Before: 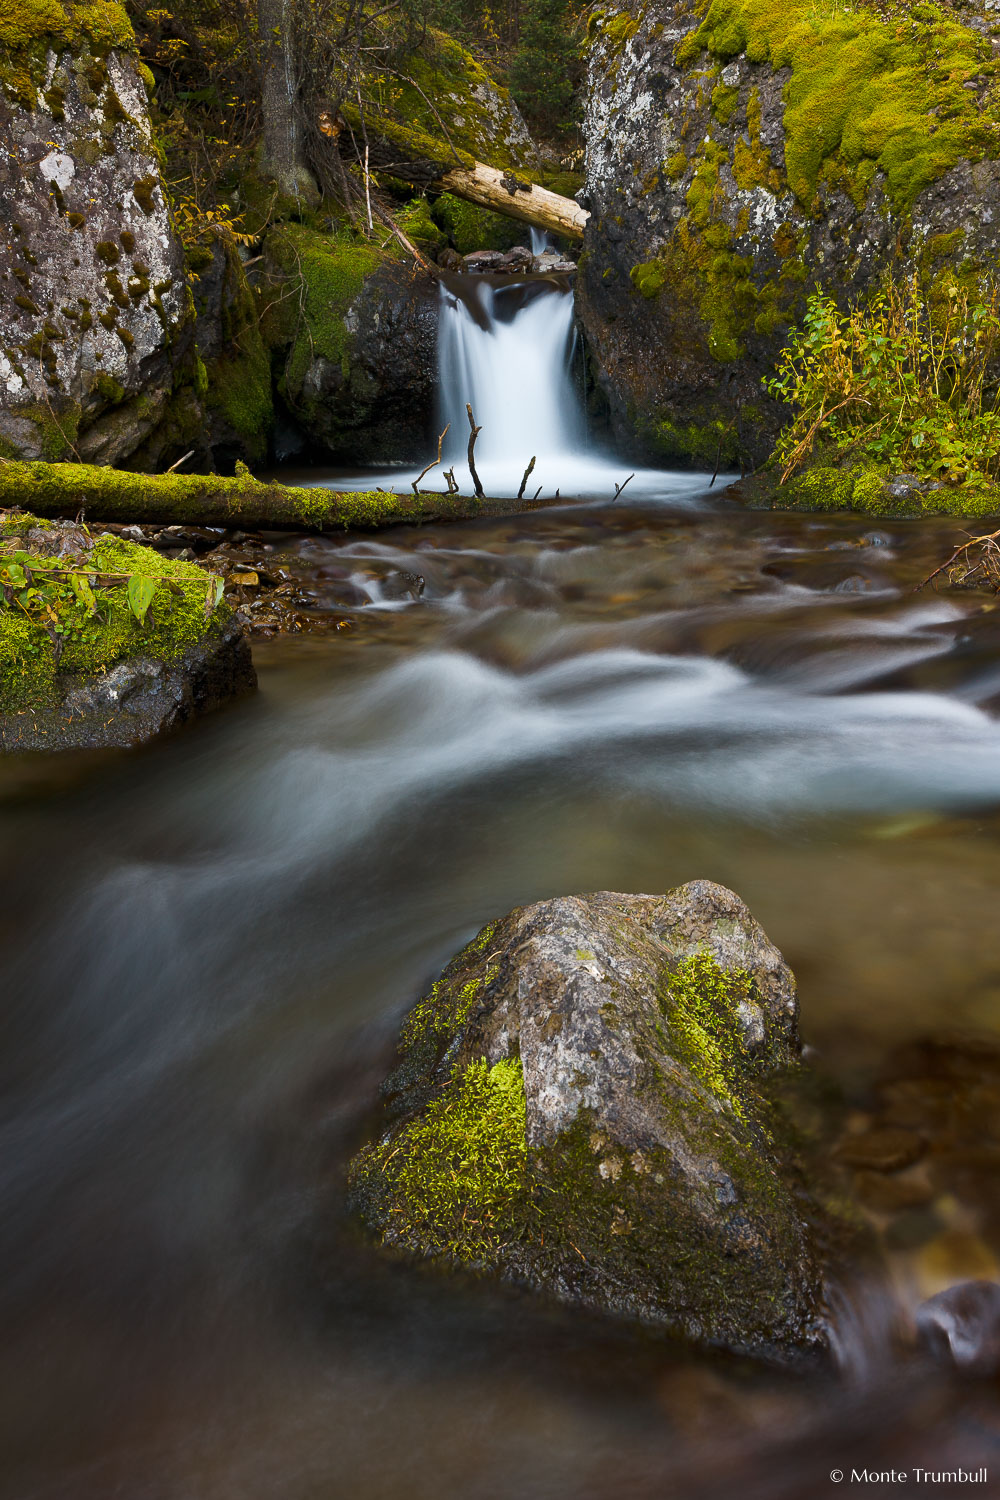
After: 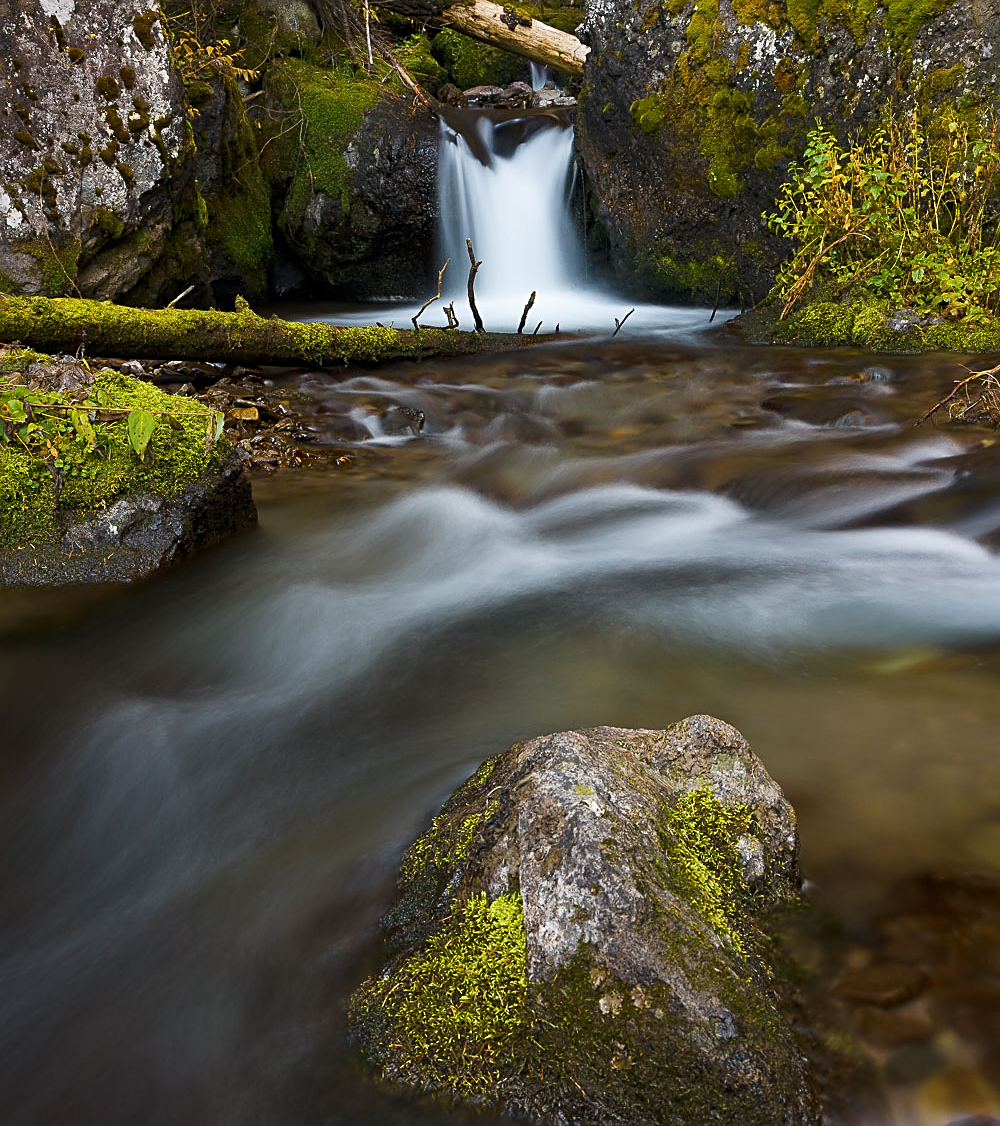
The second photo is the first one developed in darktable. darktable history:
crop: top 11.031%, bottom 13.893%
sharpen: on, module defaults
levels: mode automatic
